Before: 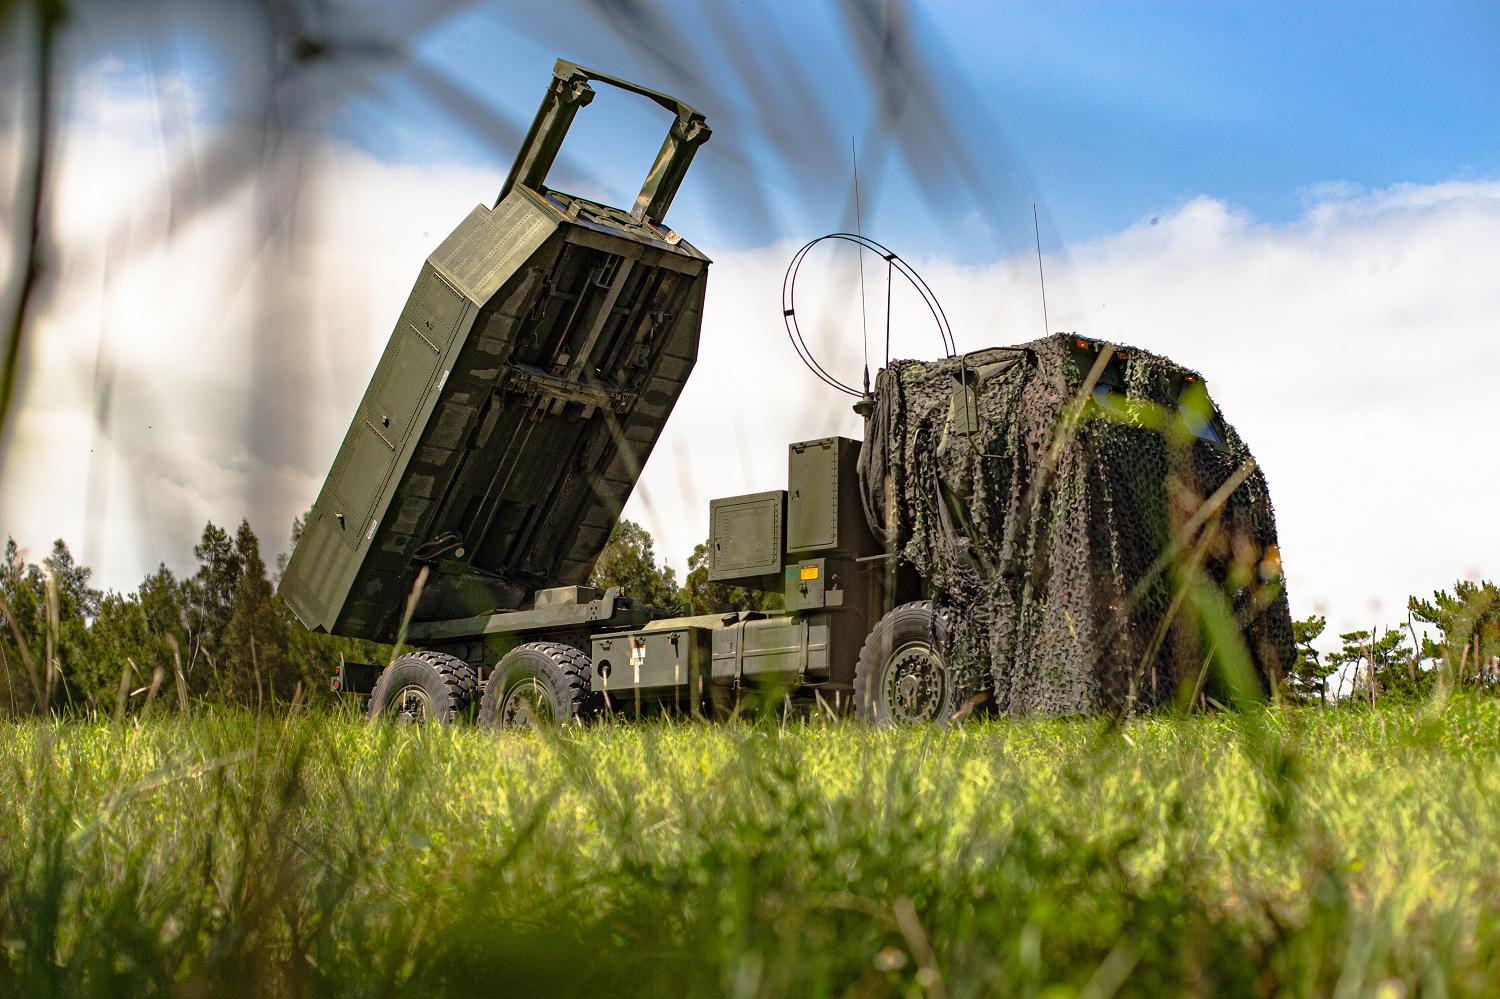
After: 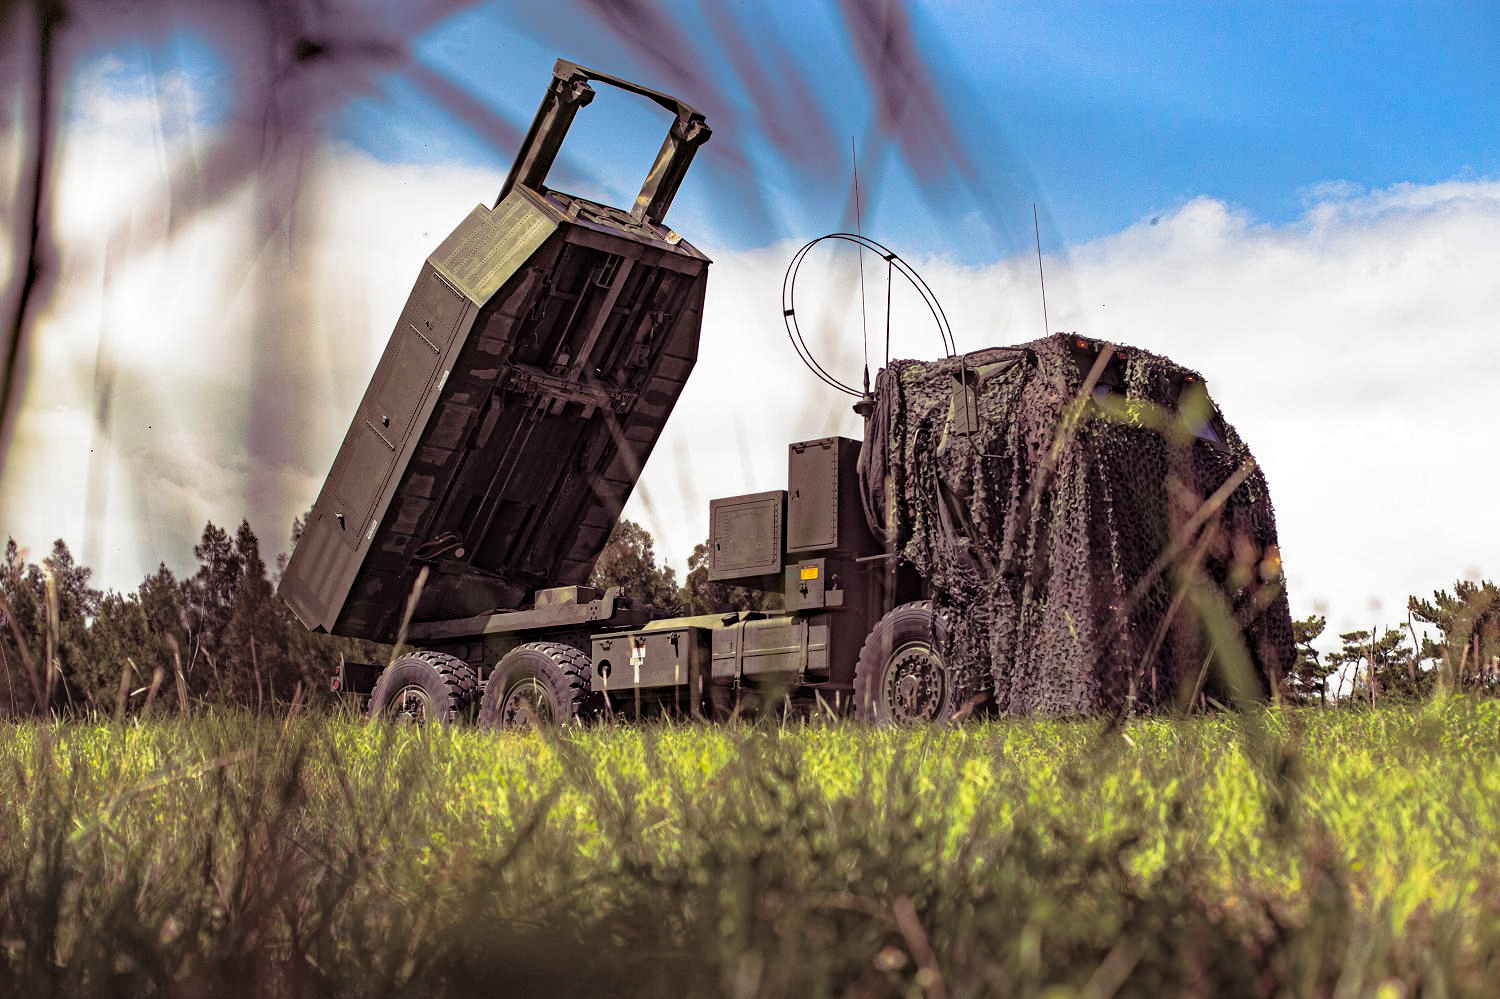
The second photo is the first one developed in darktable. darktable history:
haze removal: strength 0.29, distance 0.25, compatibility mode true, adaptive false
split-toning: shadows › hue 316.8°, shadows › saturation 0.47, highlights › hue 201.6°, highlights › saturation 0, balance -41.97, compress 28.01%
